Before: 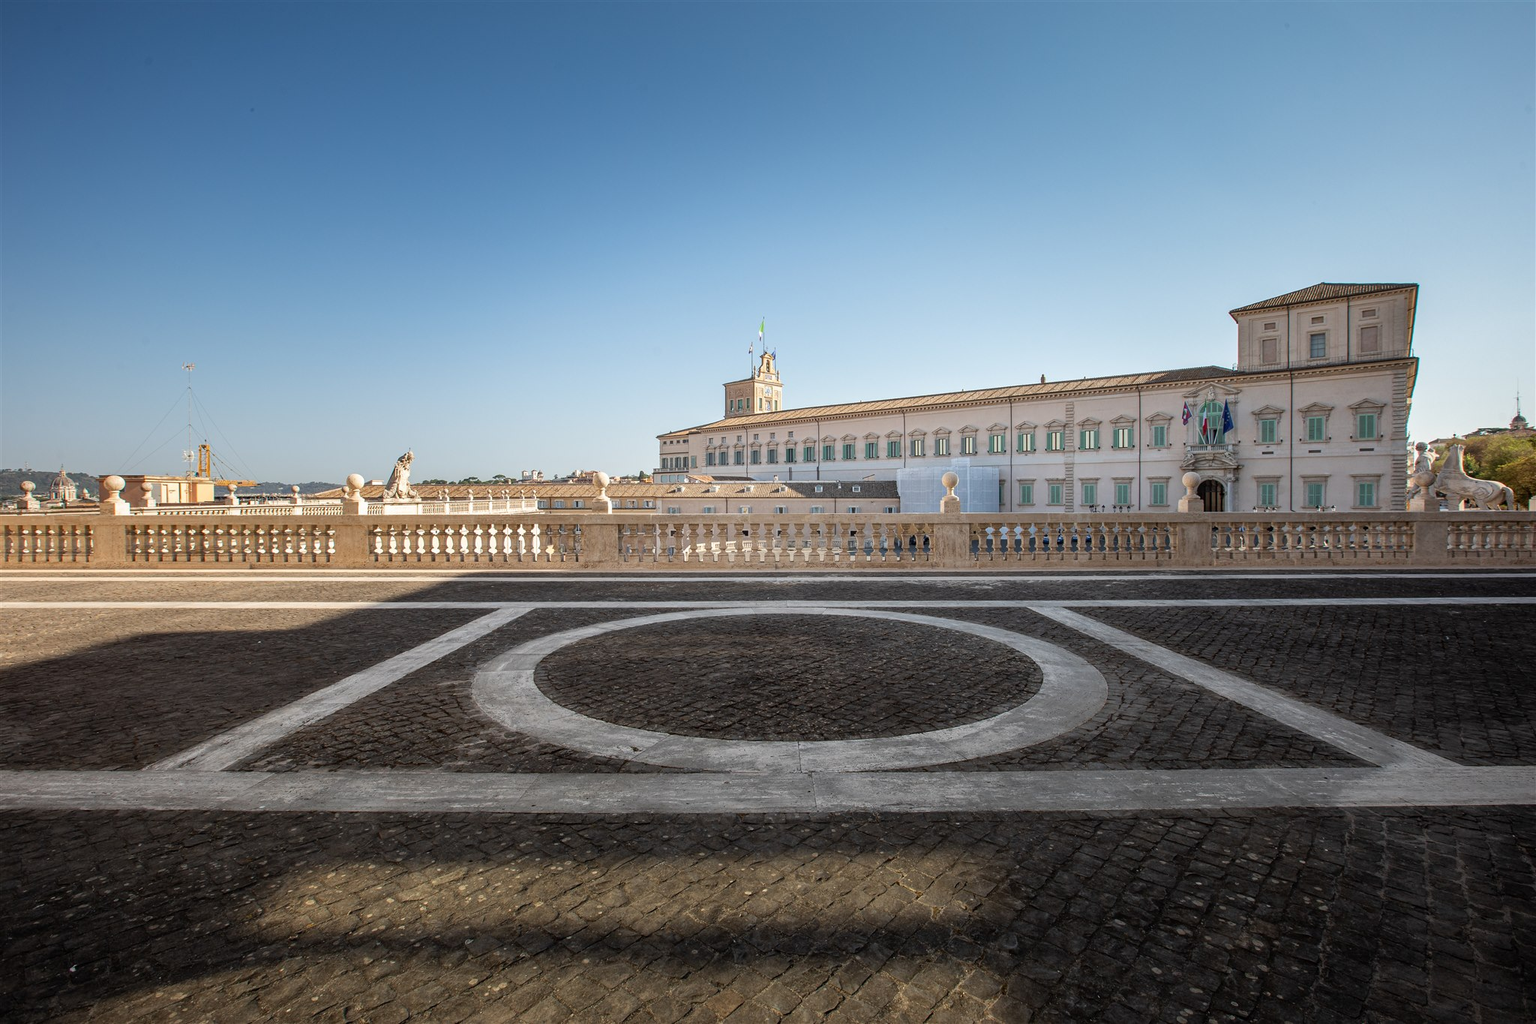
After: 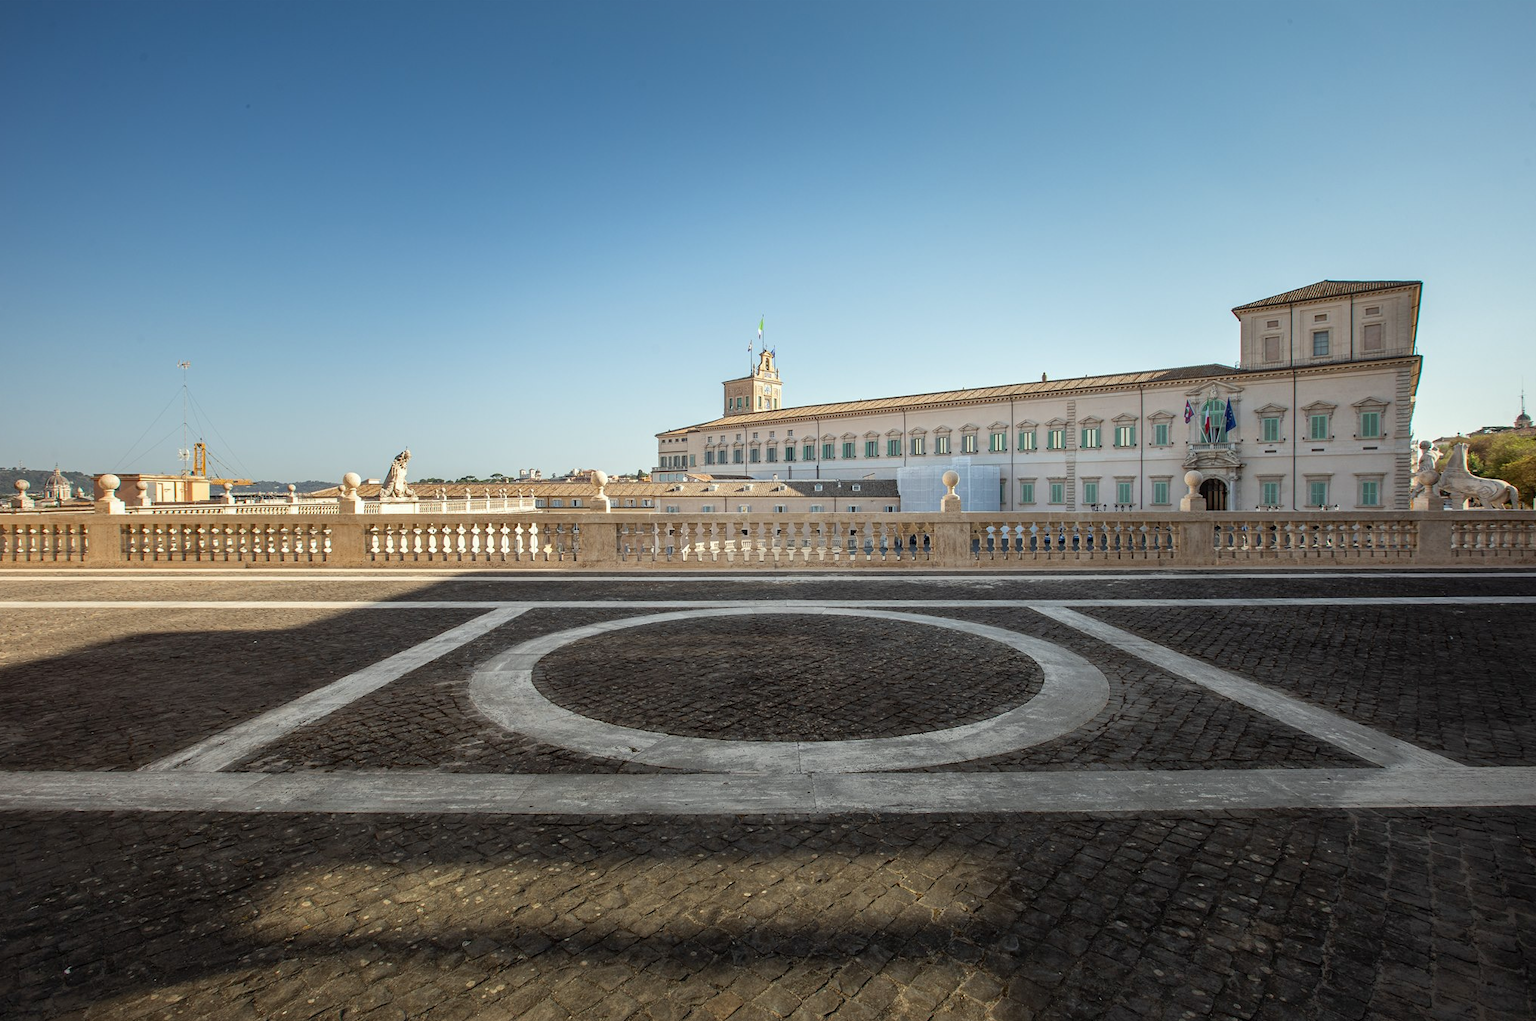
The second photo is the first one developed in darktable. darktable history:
shadows and highlights: shadows 62.66, white point adjustment 0.37, highlights -34.44, compress 83.82%
color correction: highlights a* -2.68, highlights b* 2.57
crop: left 0.434%, top 0.485%, right 0.244%, bottom 0.386%
